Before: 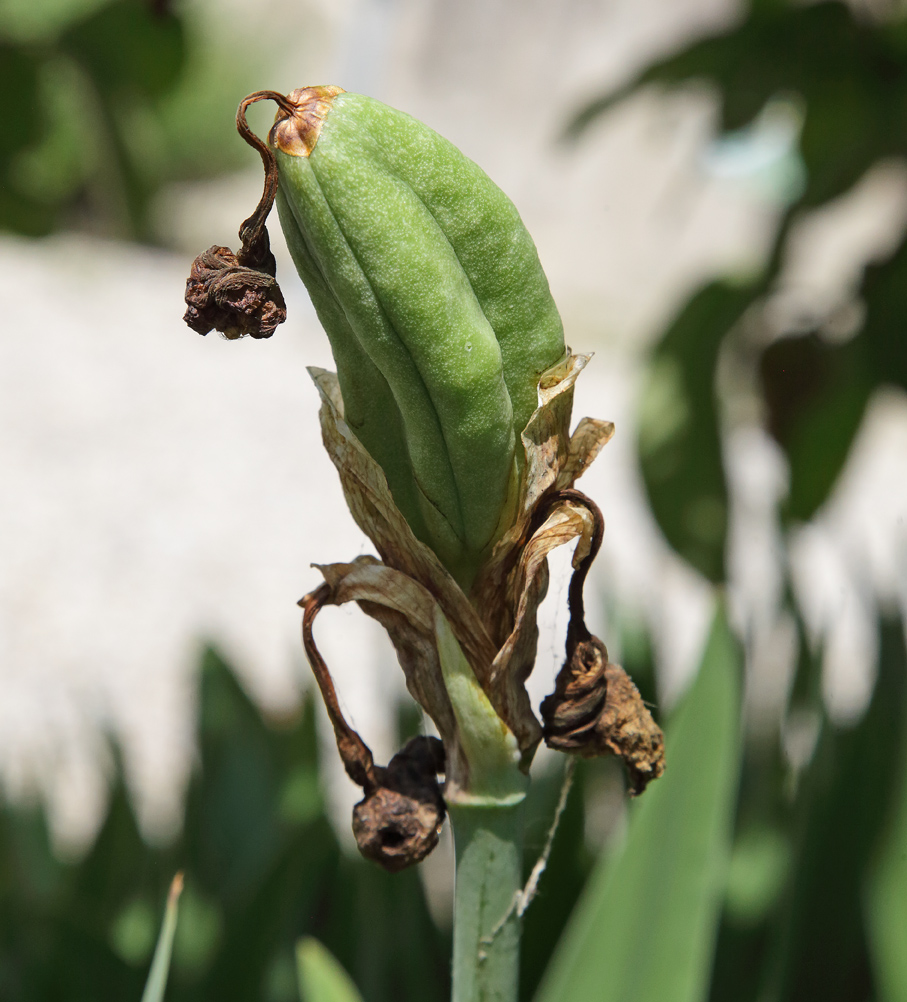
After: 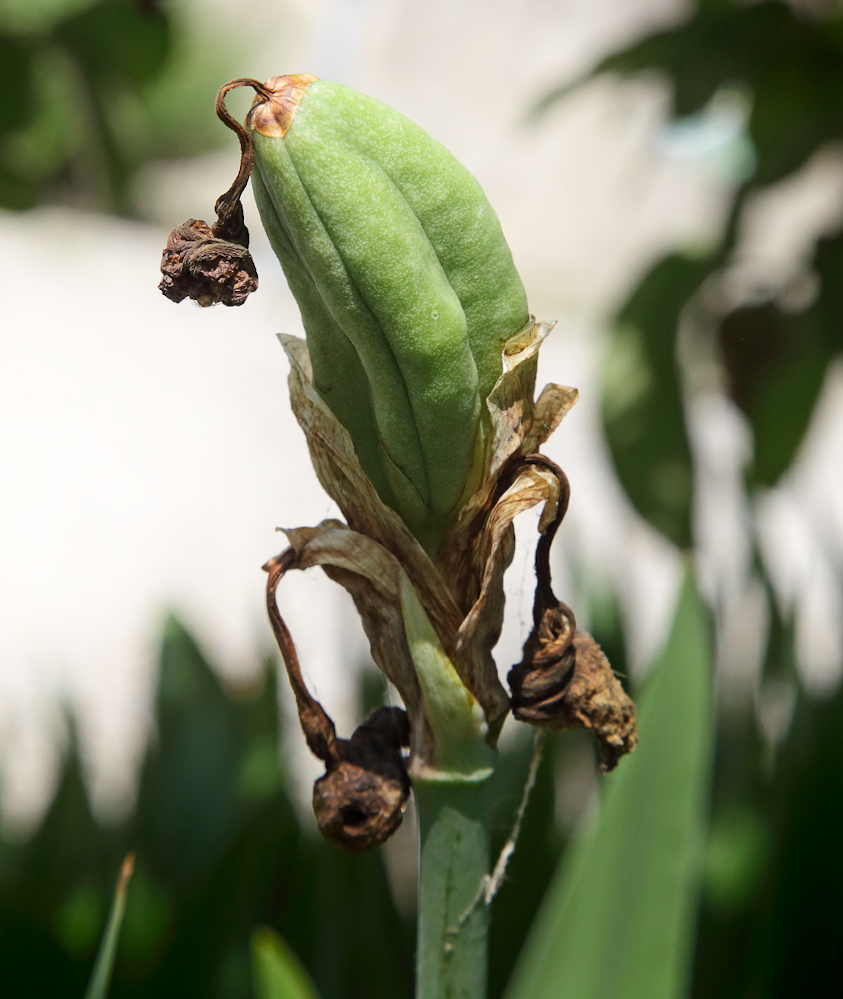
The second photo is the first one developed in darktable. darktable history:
shadows and highlights: shadows -90, highlights 90, soften with gaussian
rotate and perspective: rotation 0.215°, lens shift (vertical) -0.139, crop left 0.069, crop right 0.939, crop top 0.002, crop bottom 0.996
